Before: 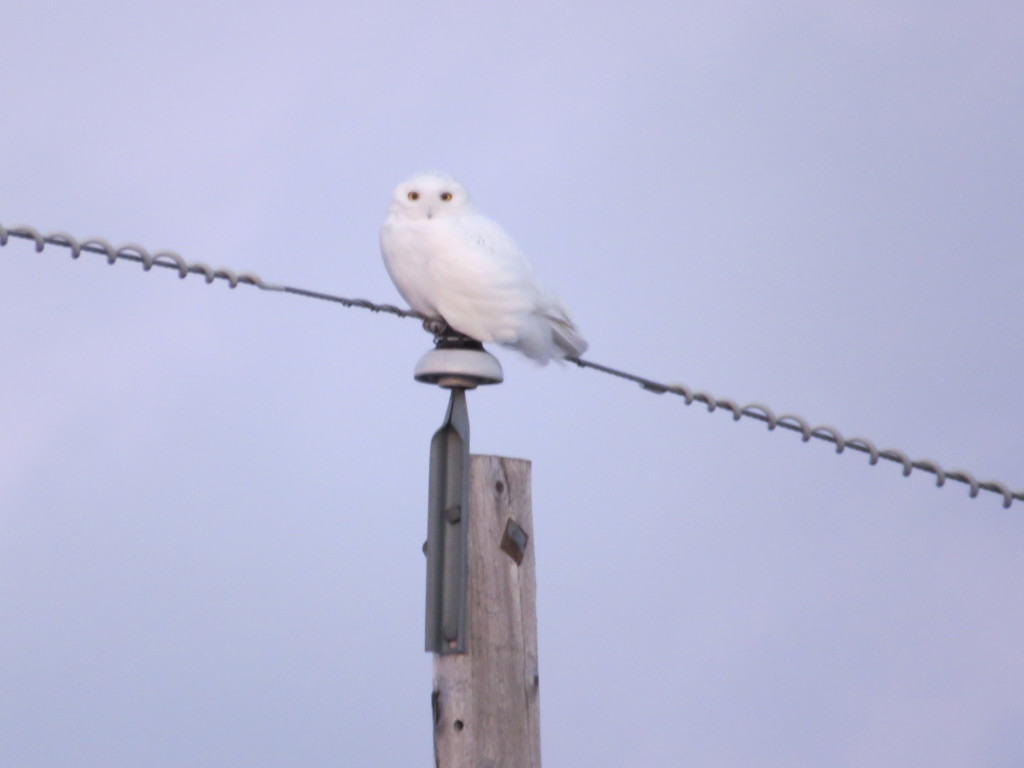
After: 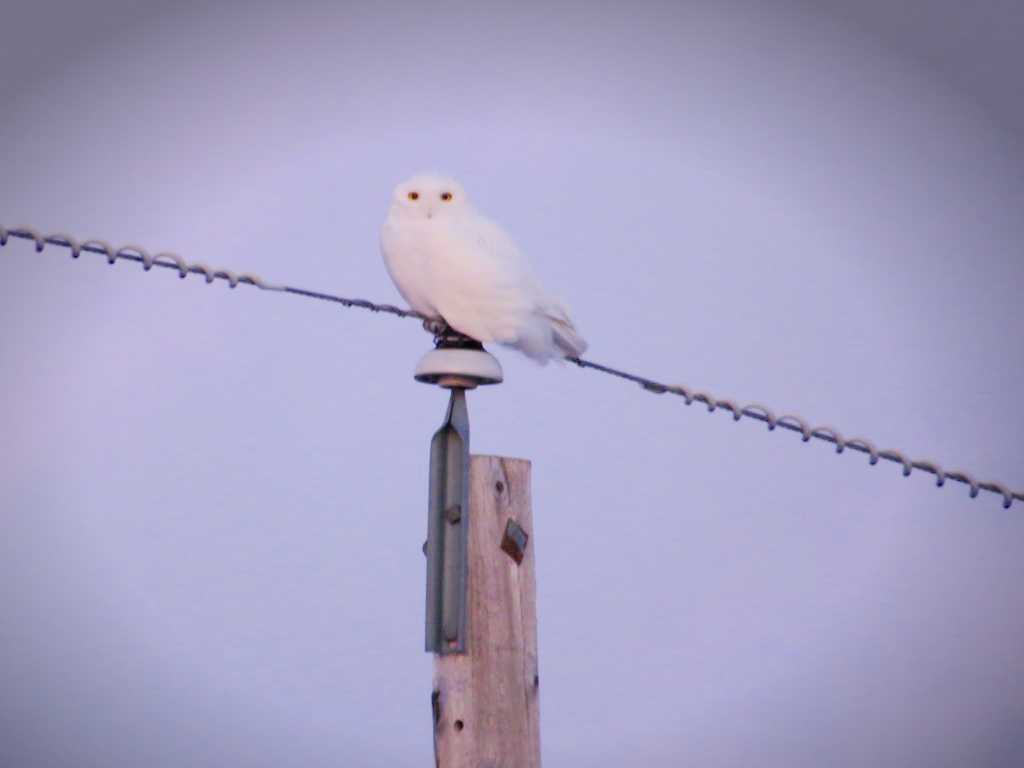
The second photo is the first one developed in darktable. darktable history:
exposure: exposure 0.201 EV, compensate highlight preservation false
vignetting: brightness -0.635, saturation -0.012, center (-0.036, 0.144), automatic ratio true, unbound false
filmic rgb: black relative exposure -7.65 EV, white relative exposure 4.56 EV, hardness 3.61, contrast 1.053, color science v6 (2022), enable highlight reconstruction true
color balance rgb: highlights gain › chroma 0.916%, highlights gain › hue 27.45°, linear chroma grading › global chroma 10.072%, perceptual saturation grading › global saturation 55.094%, perceptual saturation grading › highlights -50.189%, perceptual saturation grading › mid-tones 40.175%, perceptual saturation grading › shadows 30.939%, global vibrance 16.372%, saturation formula JzAzBz (2021)
